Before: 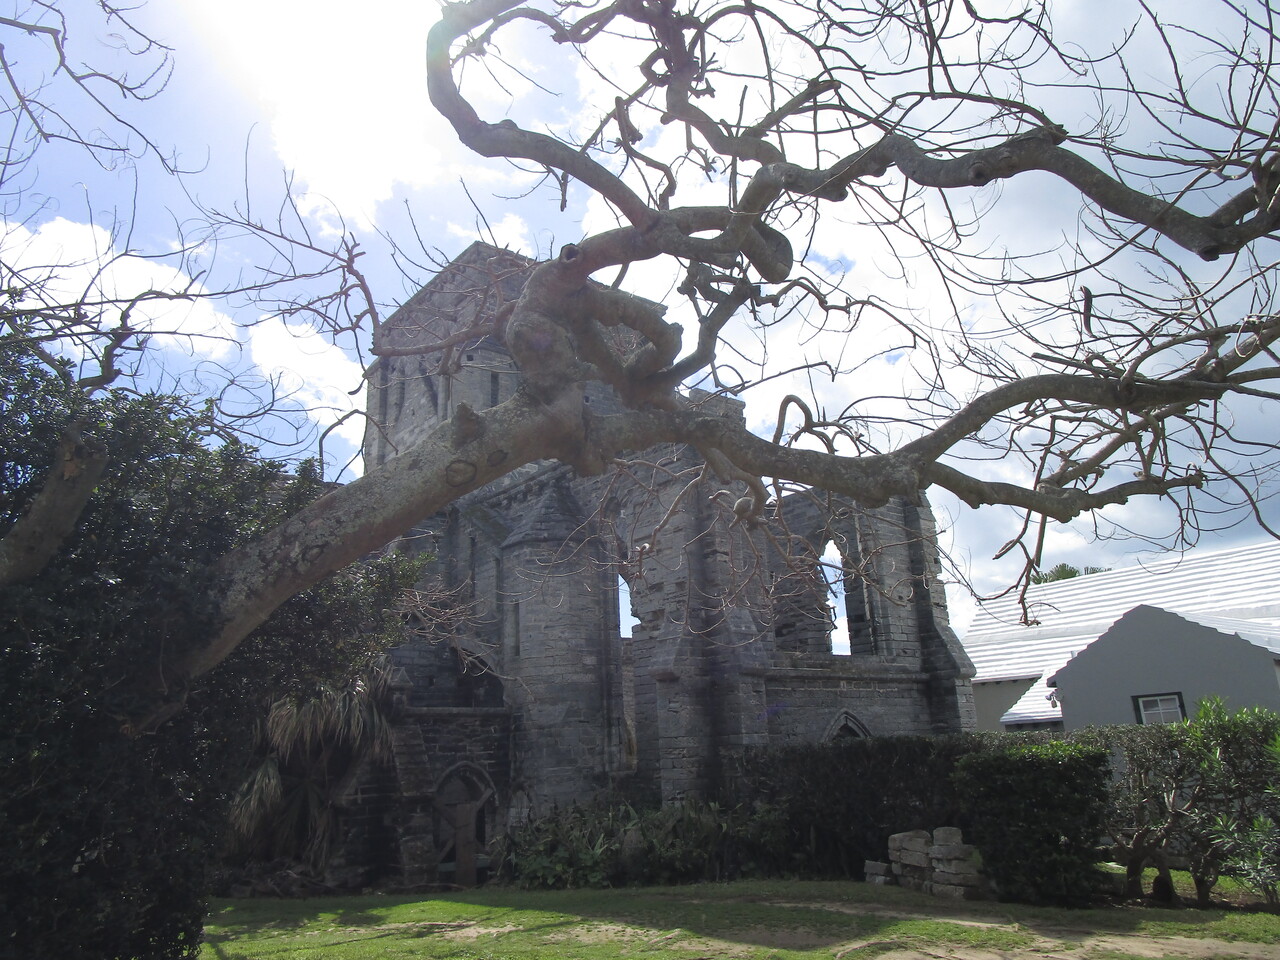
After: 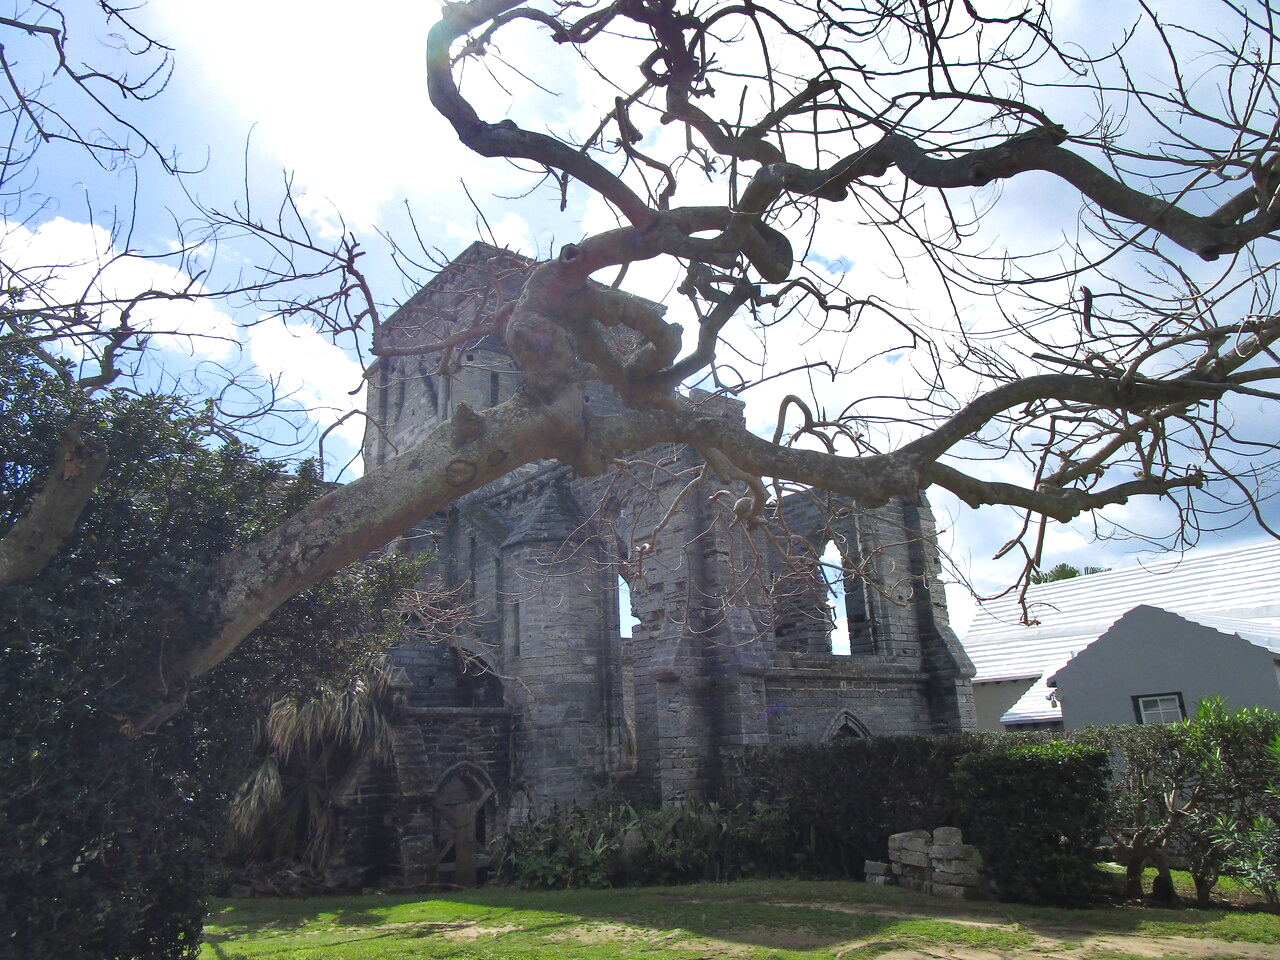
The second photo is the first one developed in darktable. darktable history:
contrast brightness saturation: contrast 0.09, saturation 0.28
exposure: exposure 0.191 EV, compensate highlight preservation false
shadows and highlights: soften with gaussian
